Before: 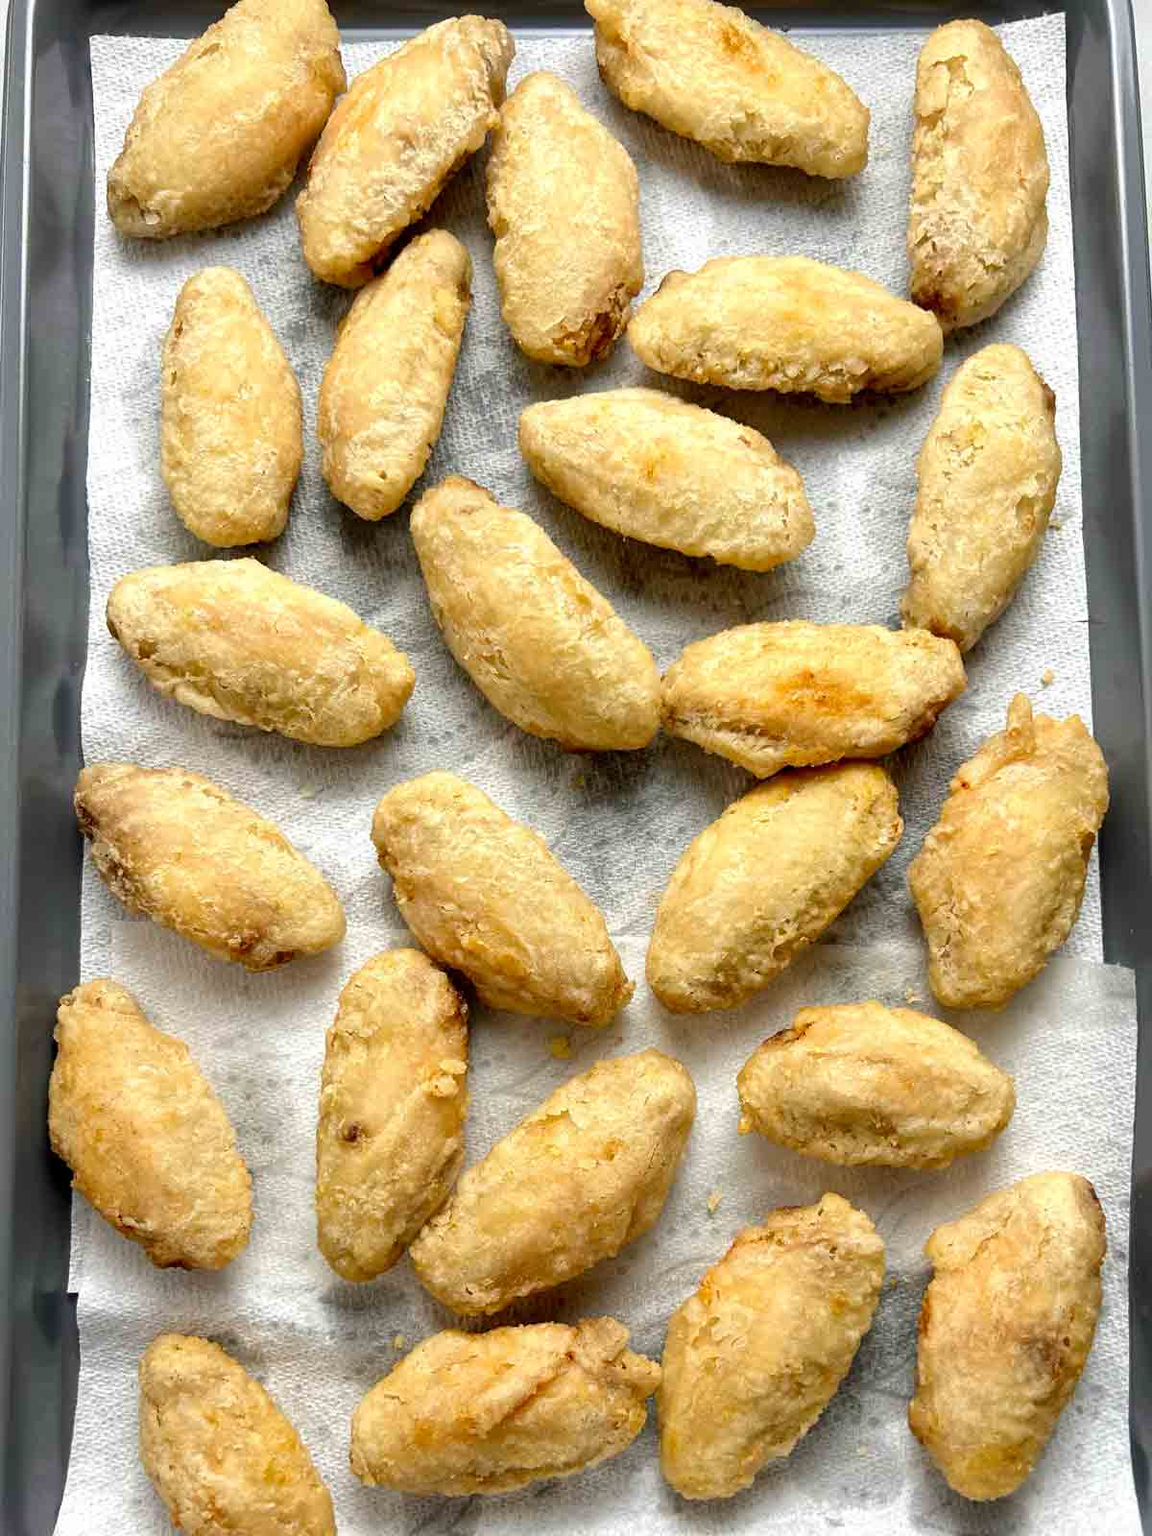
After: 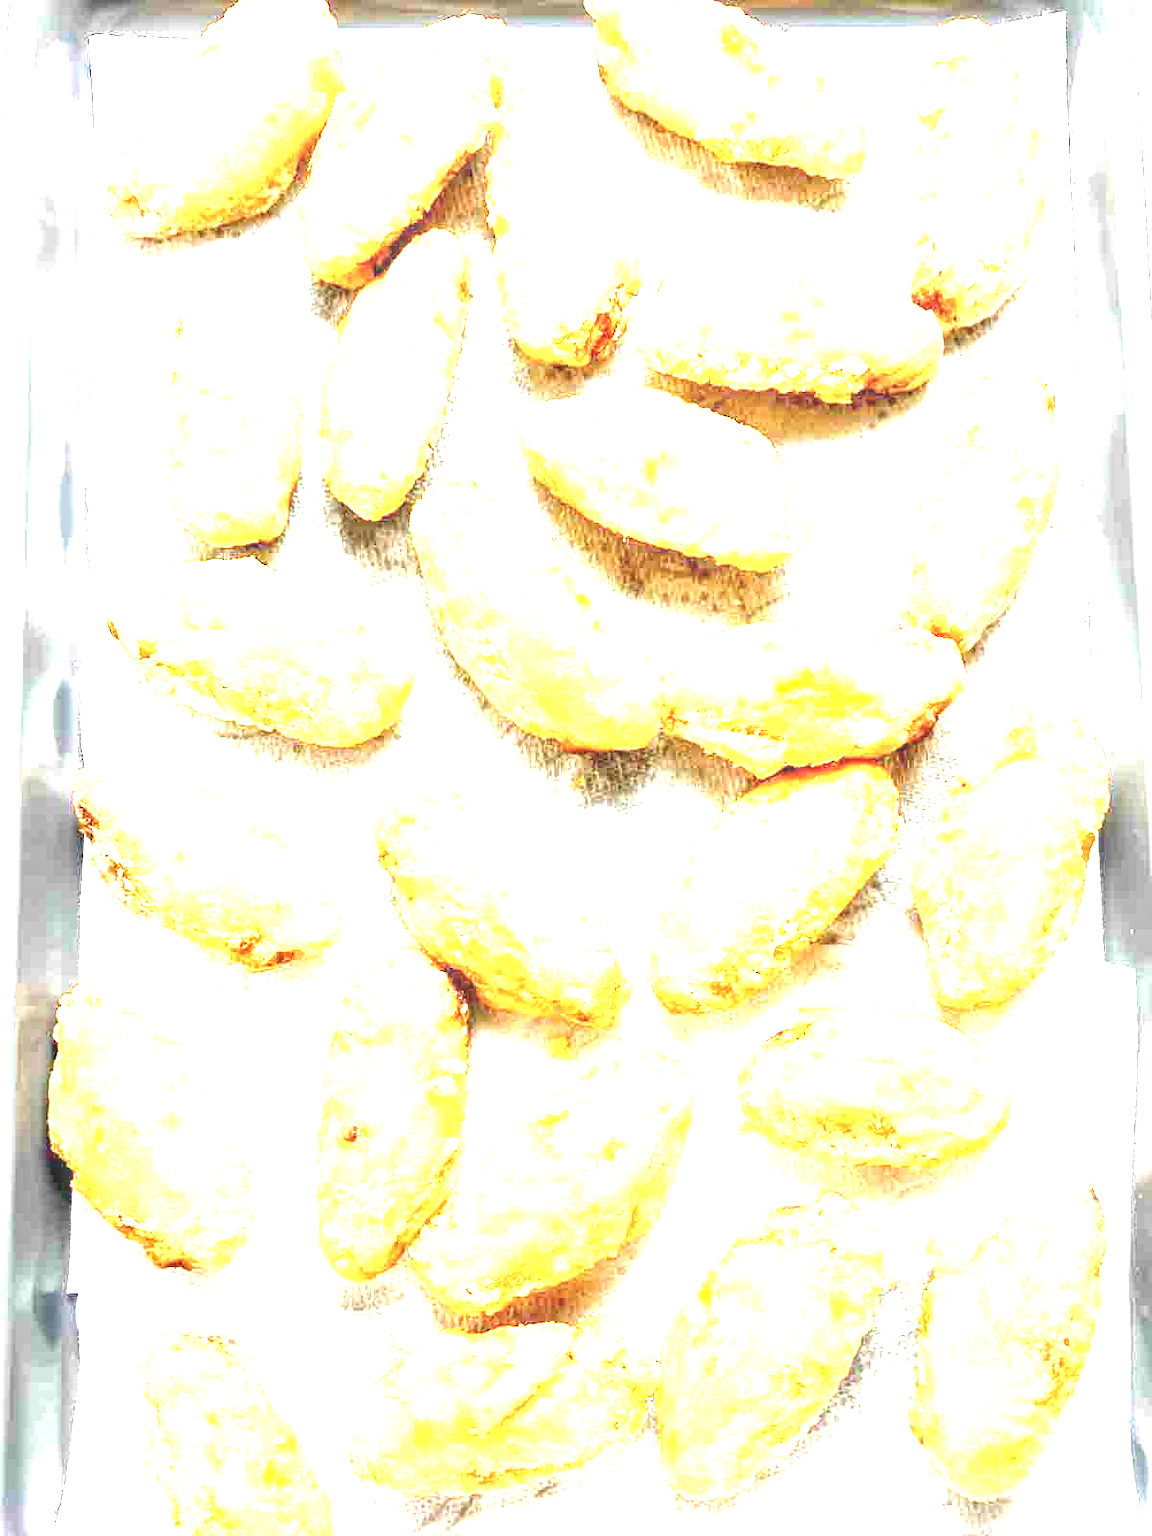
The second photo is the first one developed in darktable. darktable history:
local contrast: on, module defaults
exposure: exposure 3.062 EV, compensate highlight preservation false
